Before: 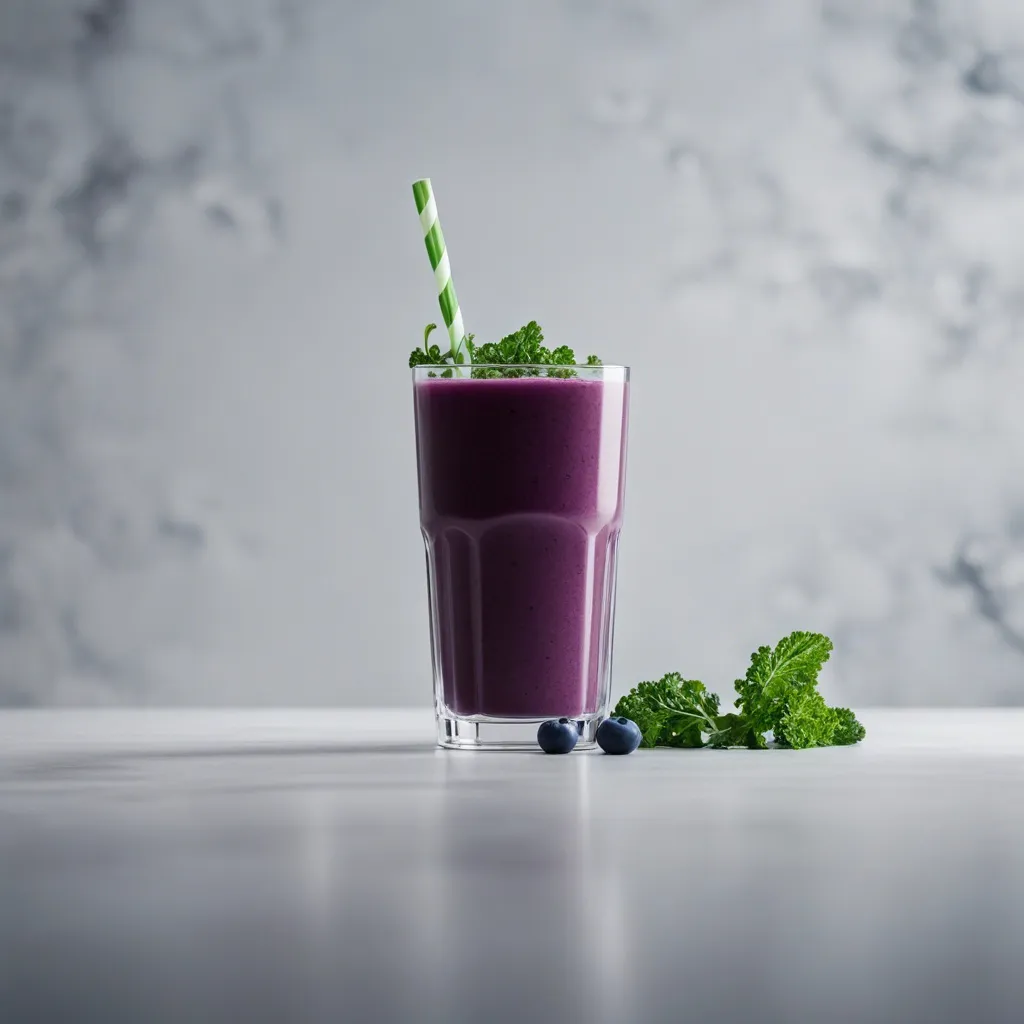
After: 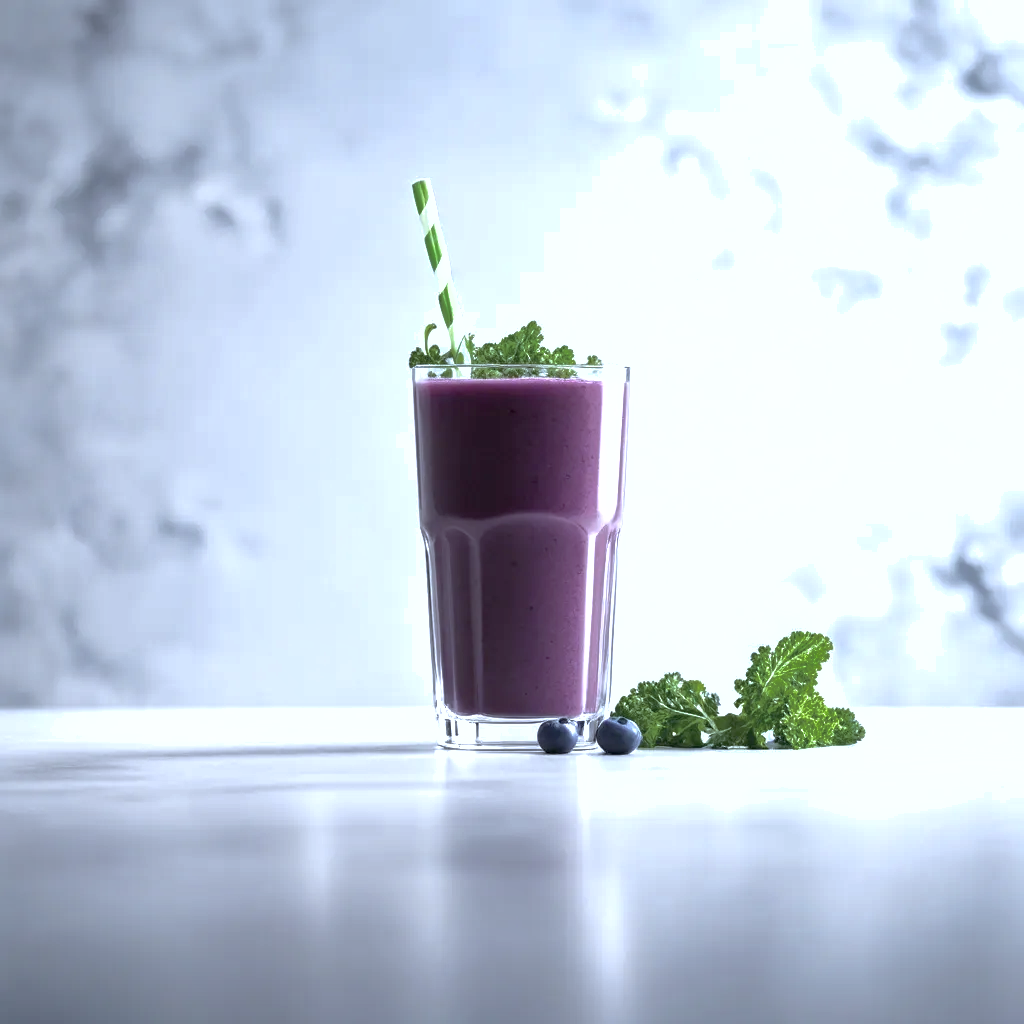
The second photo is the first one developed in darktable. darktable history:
white balance: red 0.926, green 1.003, blue 1.133
exposure: exposure 1 EV, compensate highlight preservation false
contrast brightness saturation: contrast 0.1, saturation -0.36
shadows and highlights: on, module defaults
